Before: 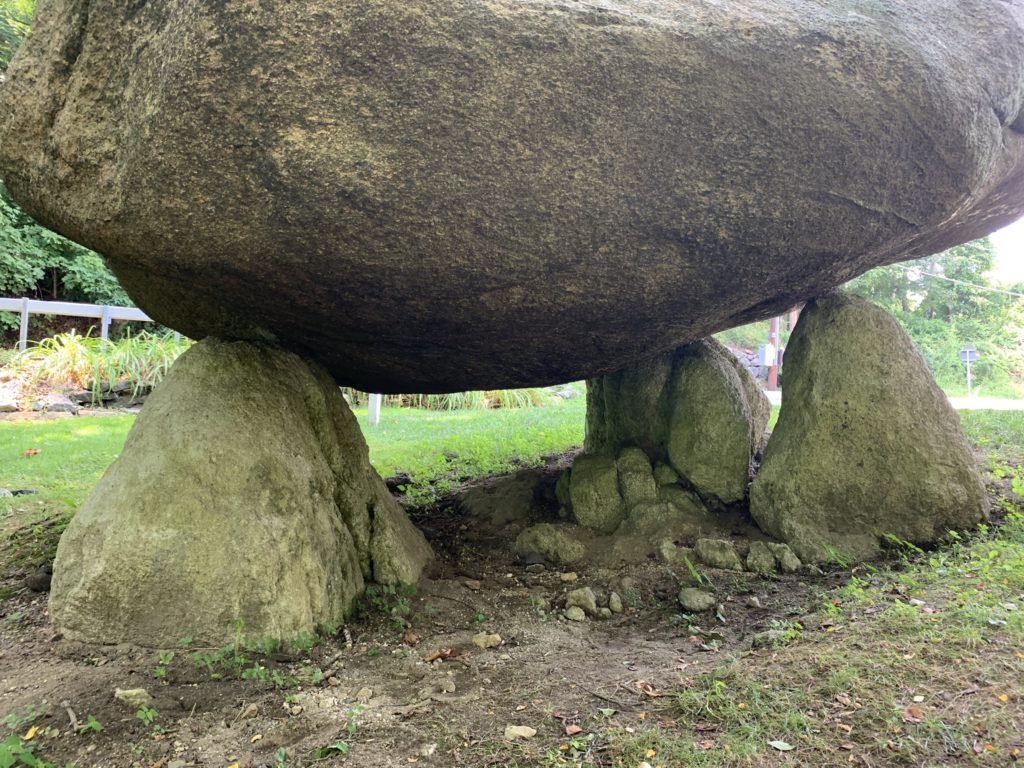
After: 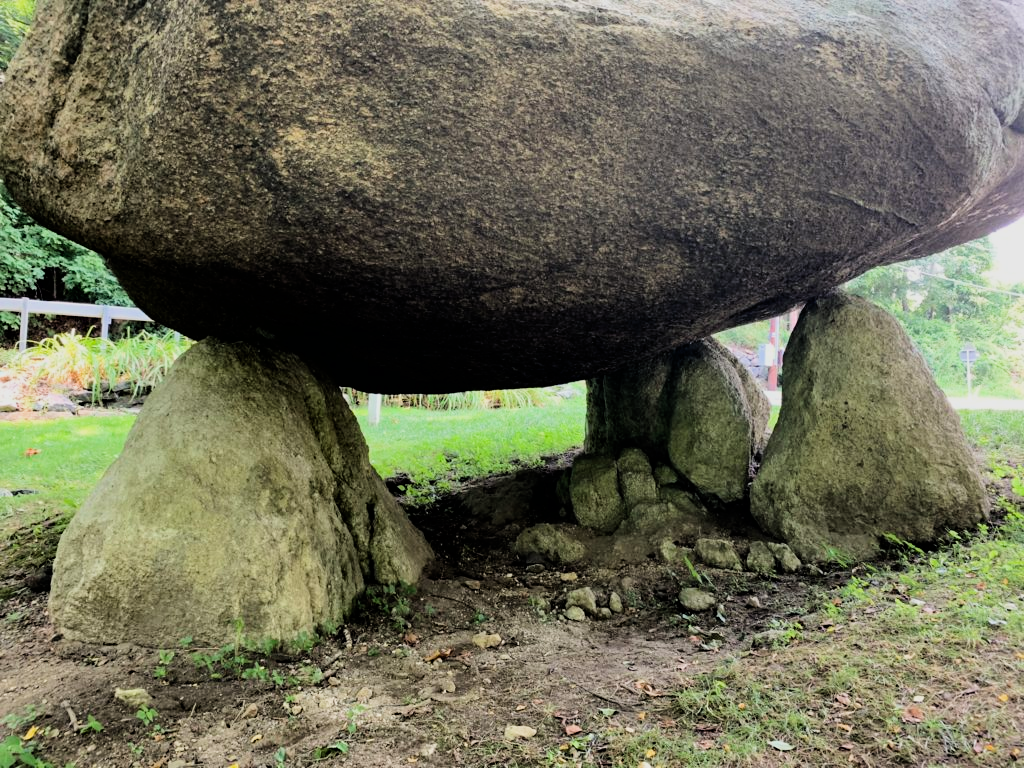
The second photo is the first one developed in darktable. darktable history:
filmic rgb: black relative exposure -5 EV, white relative exposure 4 EV, hardness 2.9, contrast 1.401
